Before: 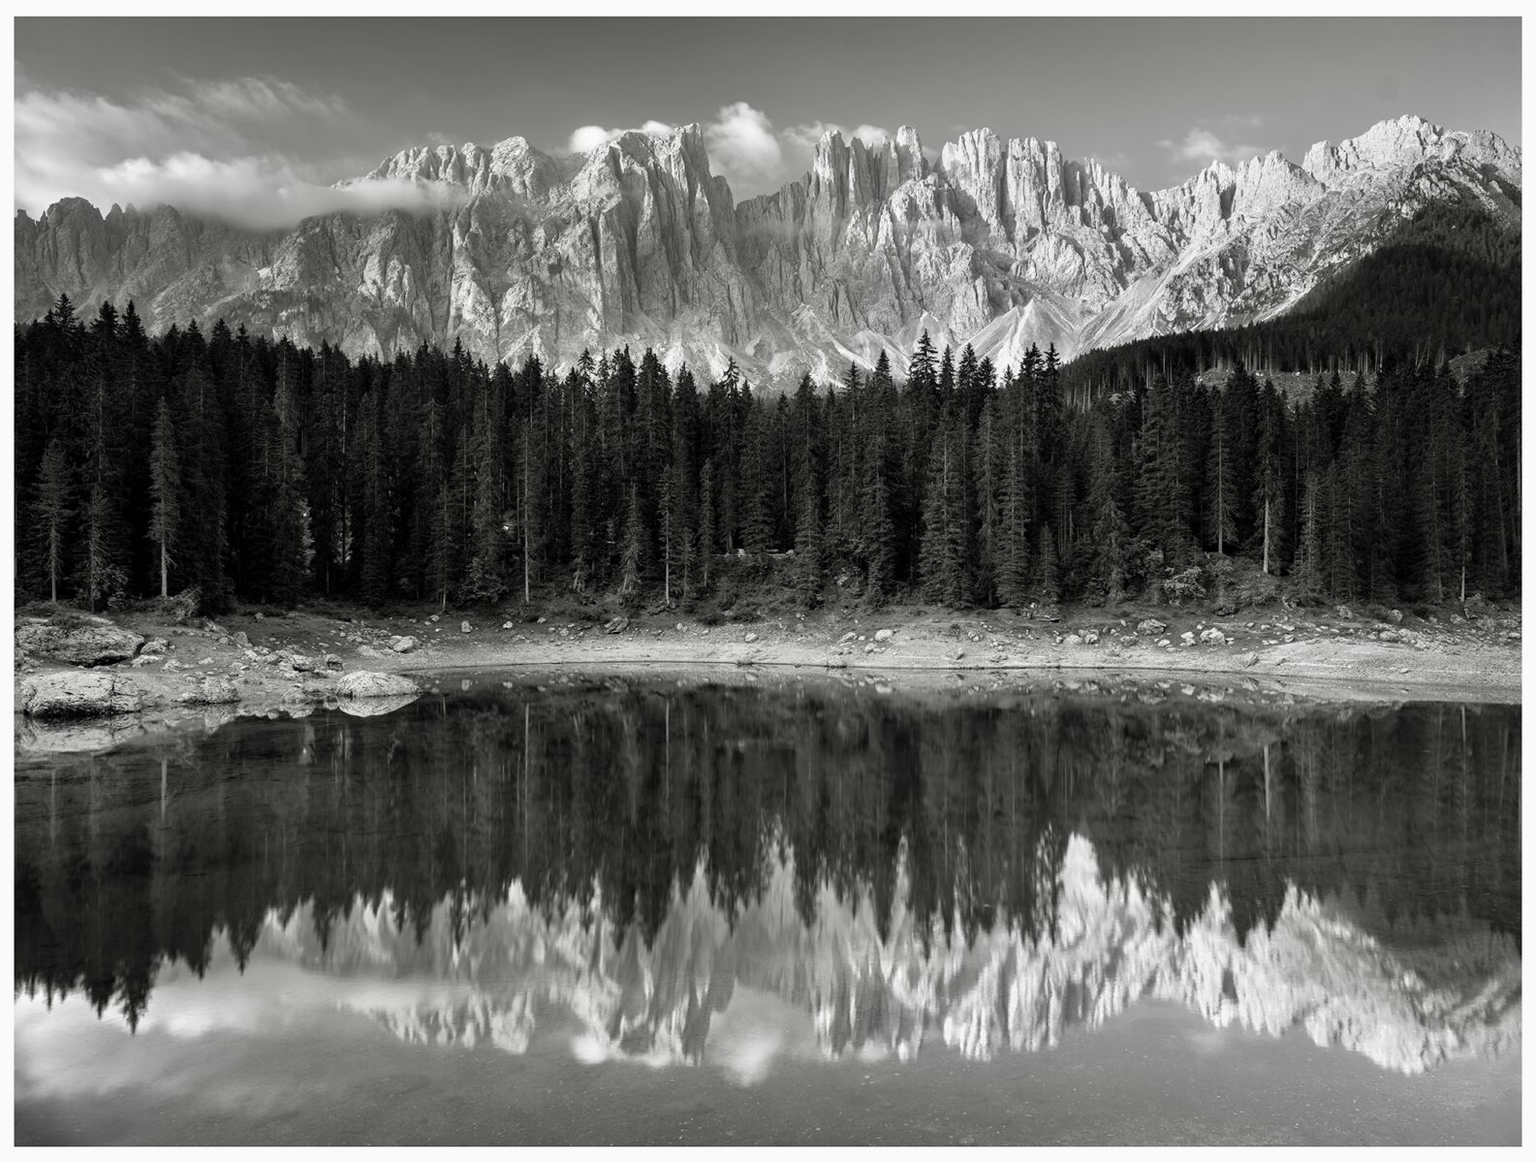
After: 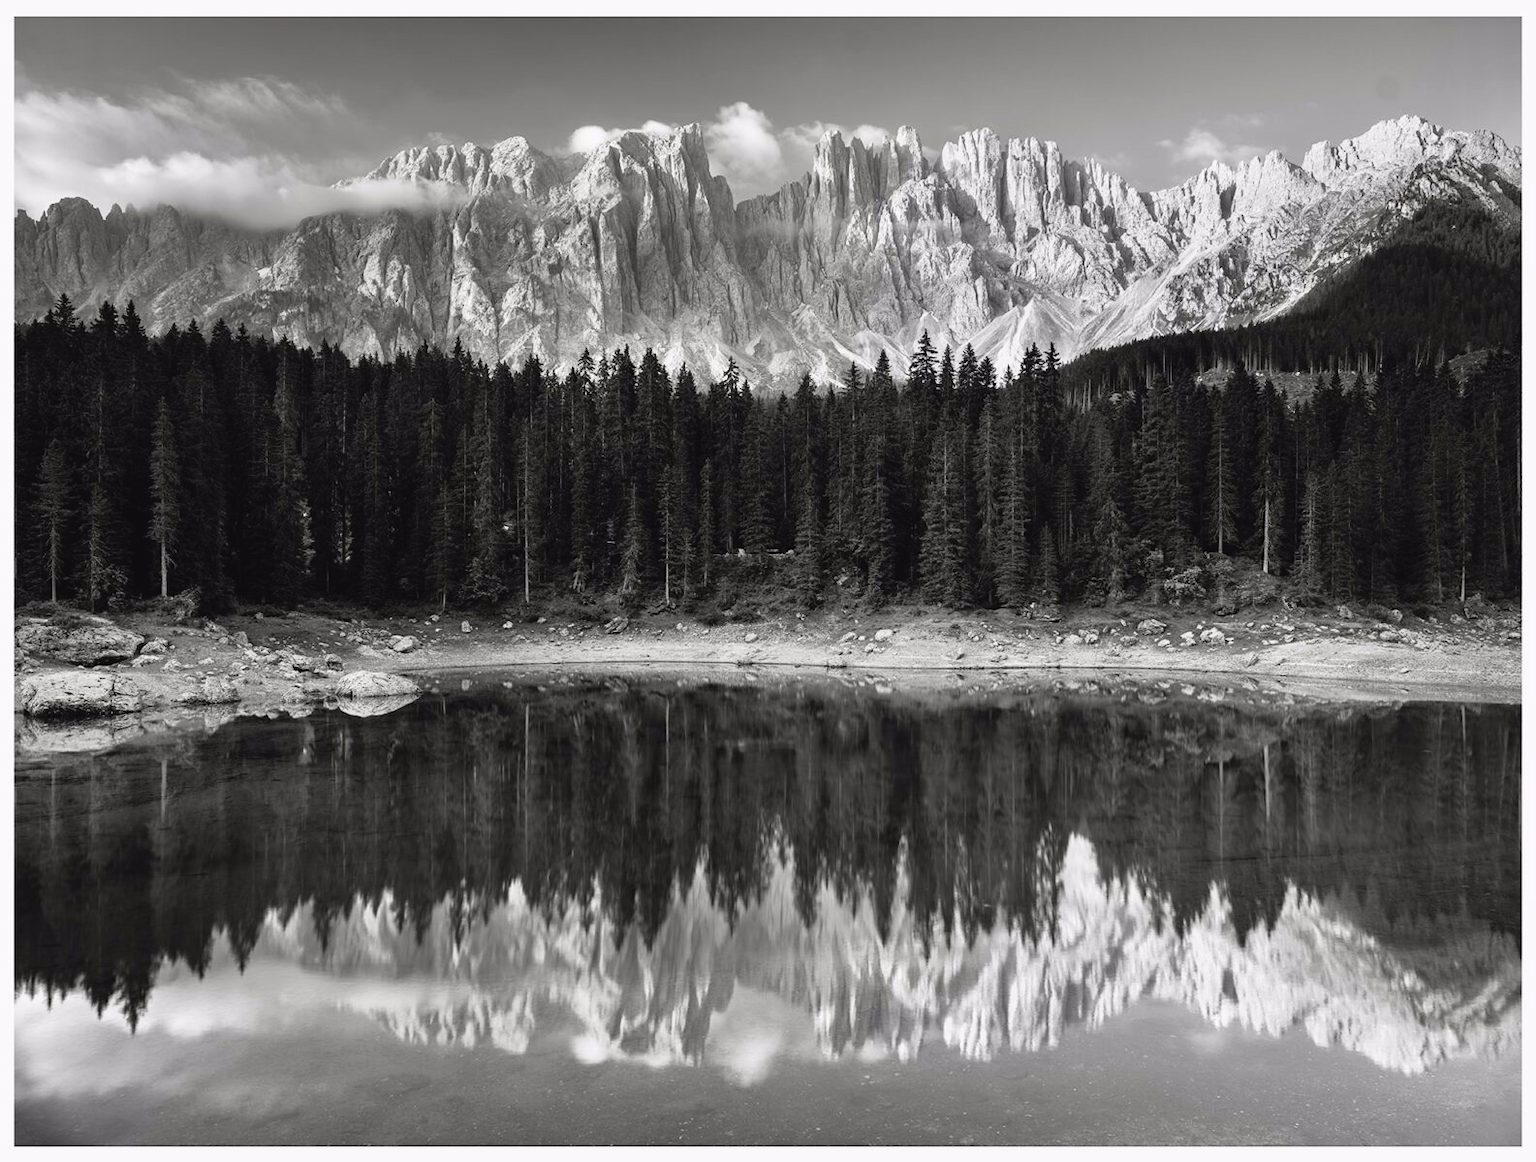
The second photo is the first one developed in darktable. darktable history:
tone equalizer: -7 EV 0.18 EV, -6 EV 0.12 EV, -5 EV 0.08 EV, -4 EV 0.04 EV, -2 EV -0.02 EV, -1 EV -0.04 EV, +0 EV -0.06 EV, luminance estimator HSV value / RGB max
tone curve: curves: ch0 [(0, 0.036) (0.119, 0.115) (0.461, 0.479) (0.715, 0.767) (0.817, 0.865) (1, 0.998)]; ch1 [(0, 0) (0.377, 0.416) (0.44, 0.461) (0.487, 0.49) (0.514, 0.525) (0.538, 0.561) (0.67, 0.713) (1, 1)]; ch2 [(0, 0) (0.38, 0.405) (0.463, 0.445) (0.492, 0.486) (0.529, 0.533) (0.578, 0.59) (0.653, 0.698) (1, 1)], color space Lab, independent channels, preserve colors none
